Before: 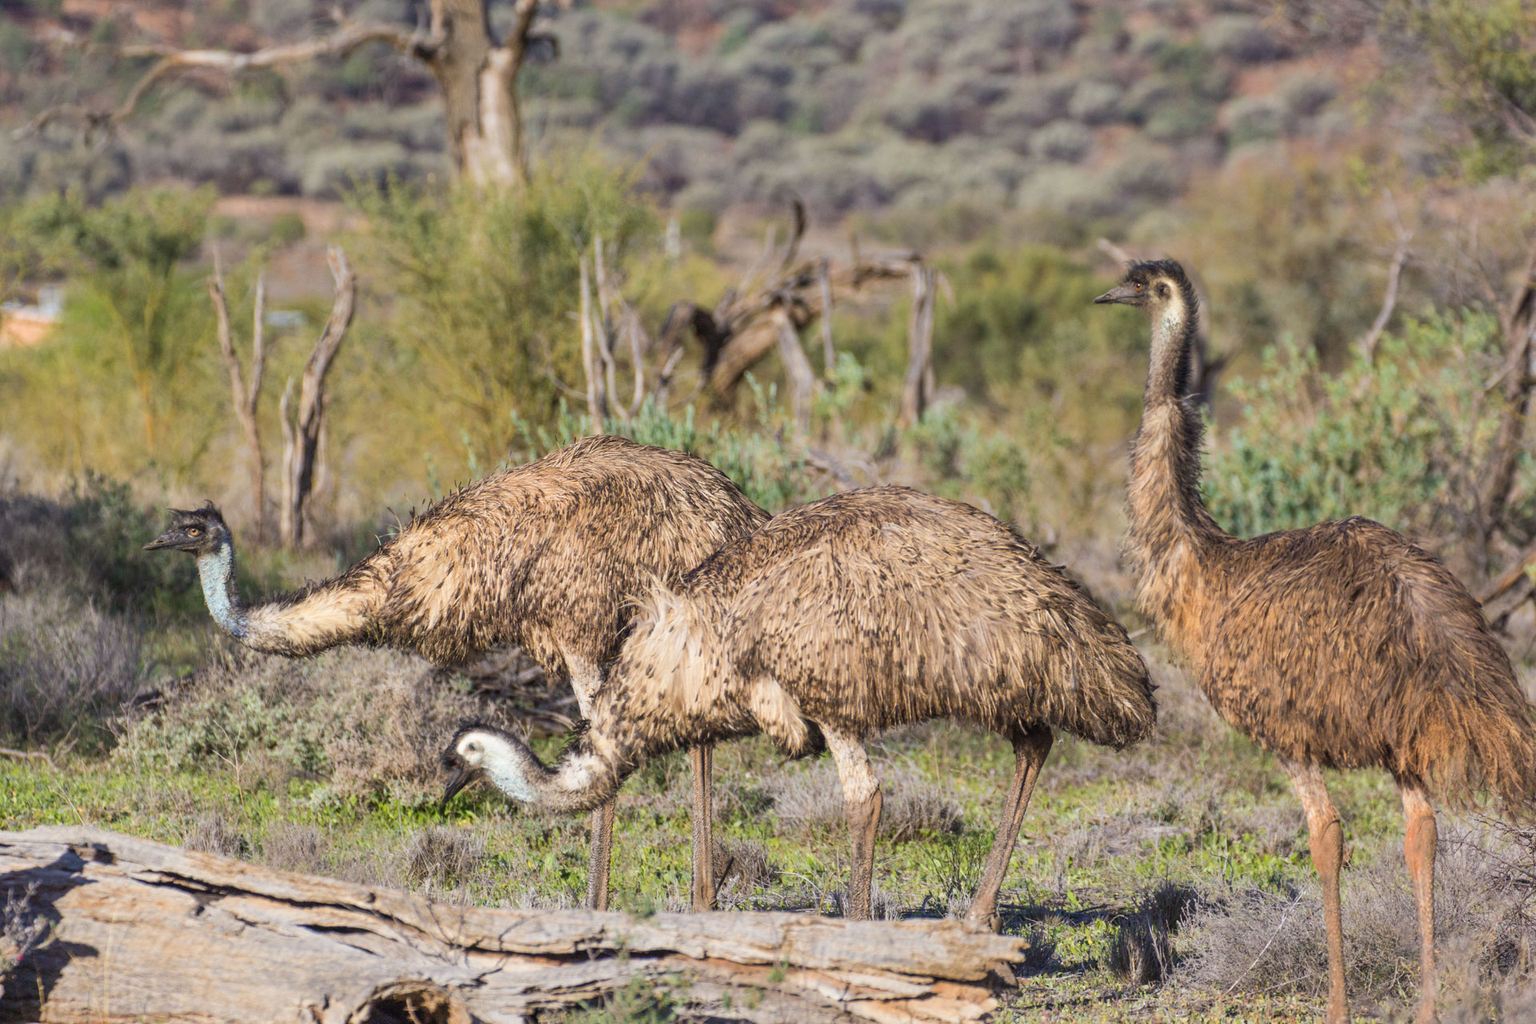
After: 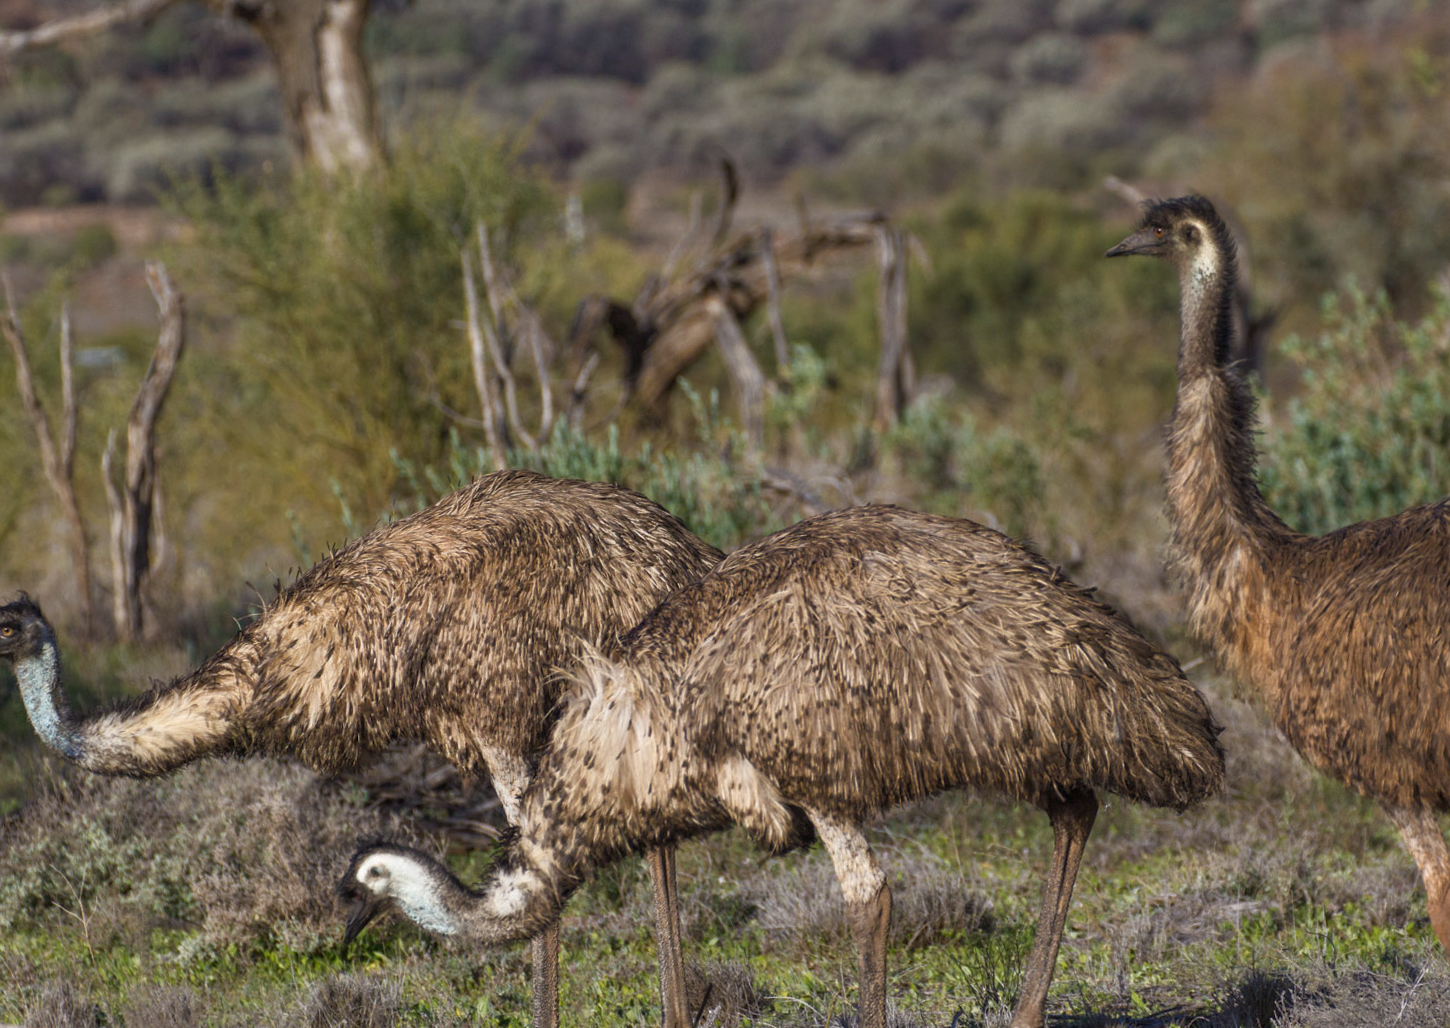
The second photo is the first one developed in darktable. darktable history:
rotate and perspective: rotation -4.57°, crop left 0.054, crop right 0.944, crop top 0.087, crop bottom 0.914
rgb curve: curves: ch0 [(0, 0) (0.415, 0.237) (1, 1)]
crop: left 9.929%, top 3.475%, right 9.188%, bottom 9.529%
